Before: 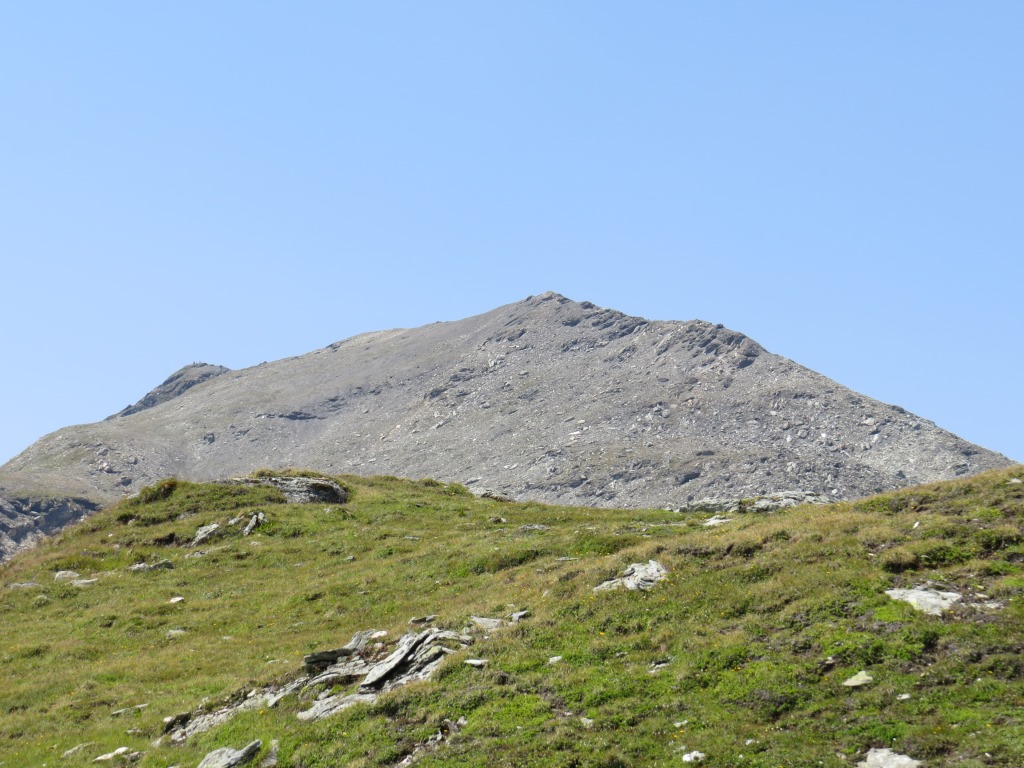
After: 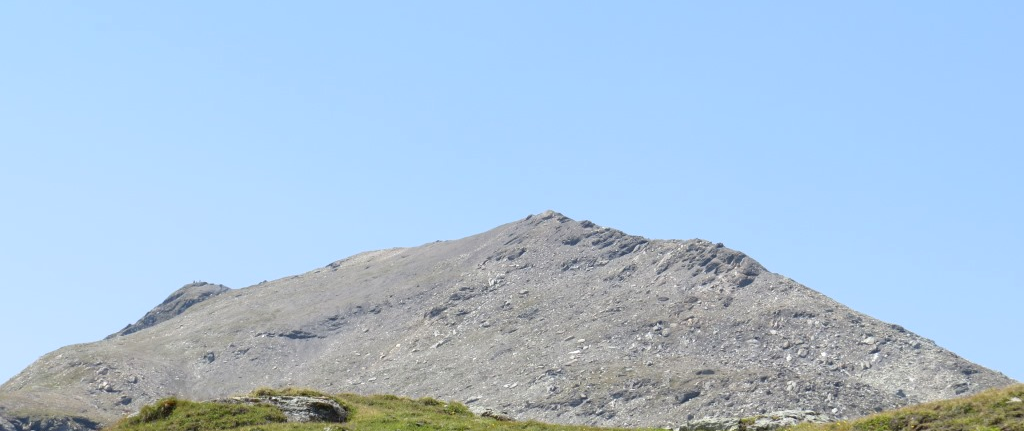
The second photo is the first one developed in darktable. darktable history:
exposure: exposure 0.131 EV, compensate highlight preservation false
crop and rotate: top 10.605%, bottom 33.274%
